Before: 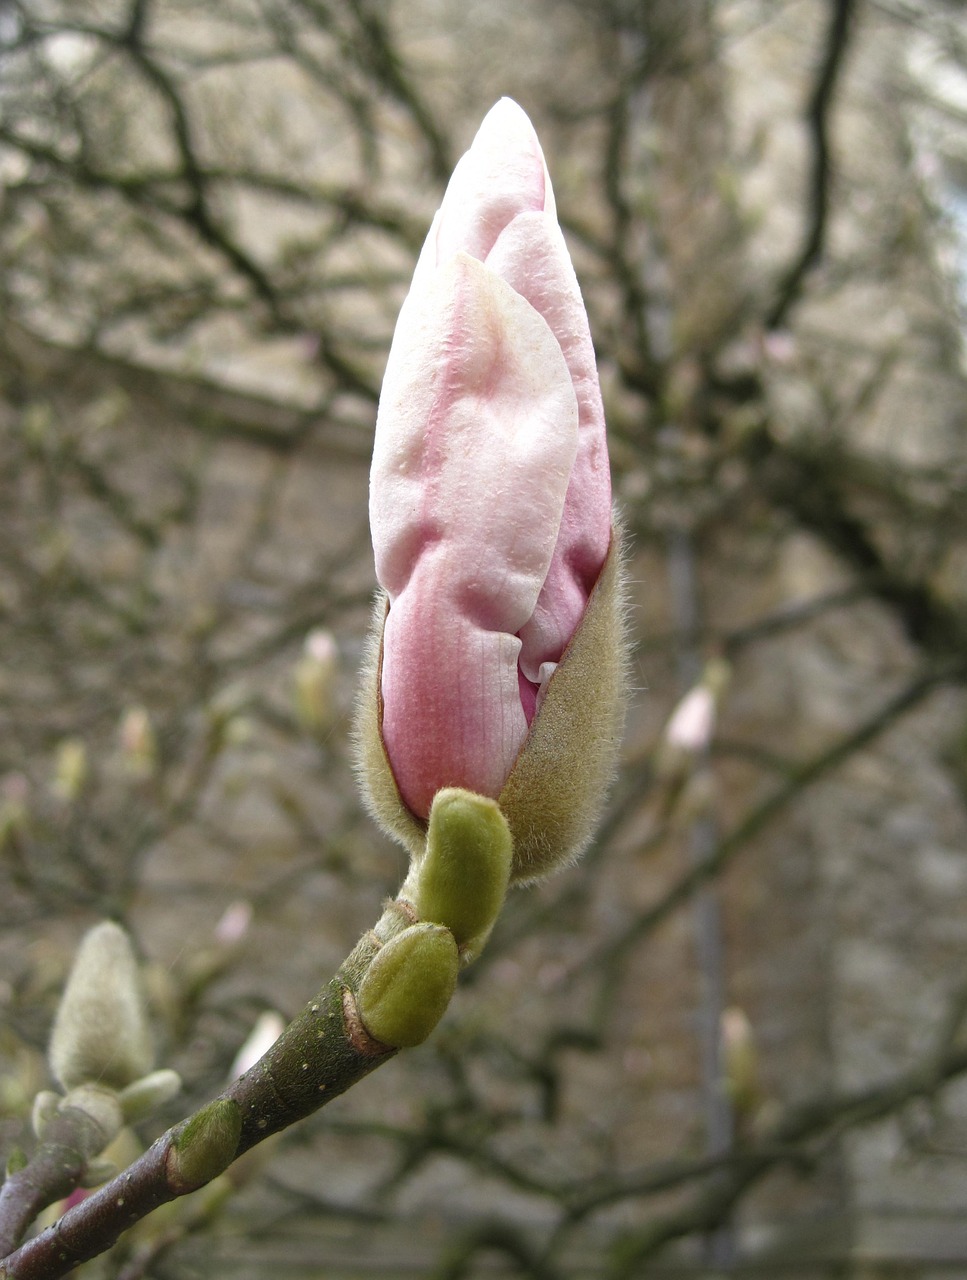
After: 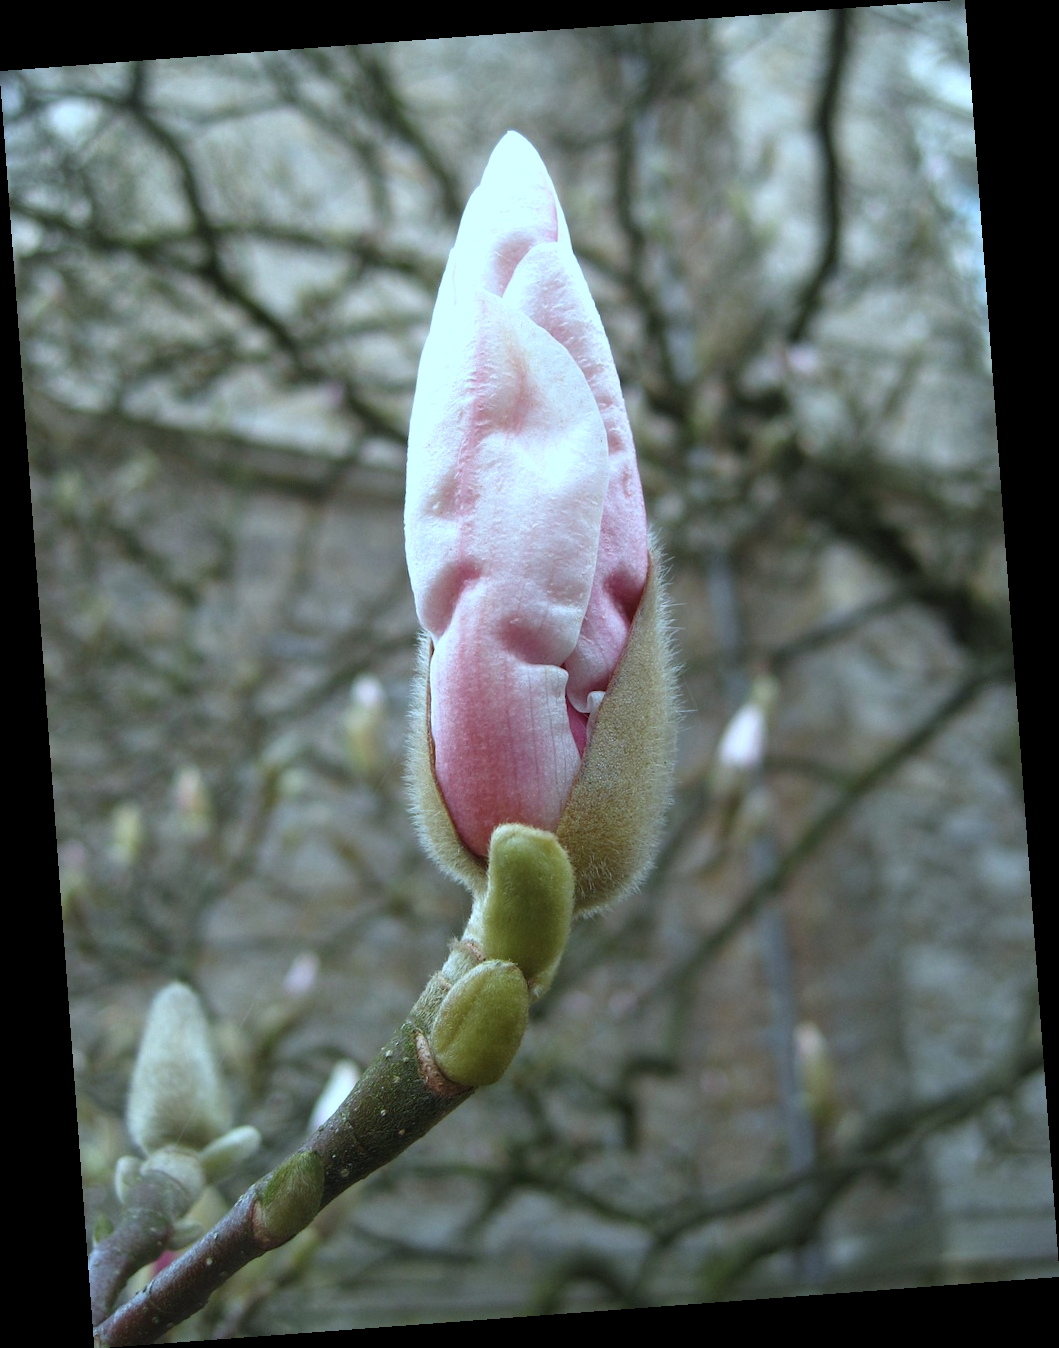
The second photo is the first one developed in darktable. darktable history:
rotate and perspective: rotation -4.25°, automatic cropping off
color correction: highlights a* -9.73, highlights b* -21.22
